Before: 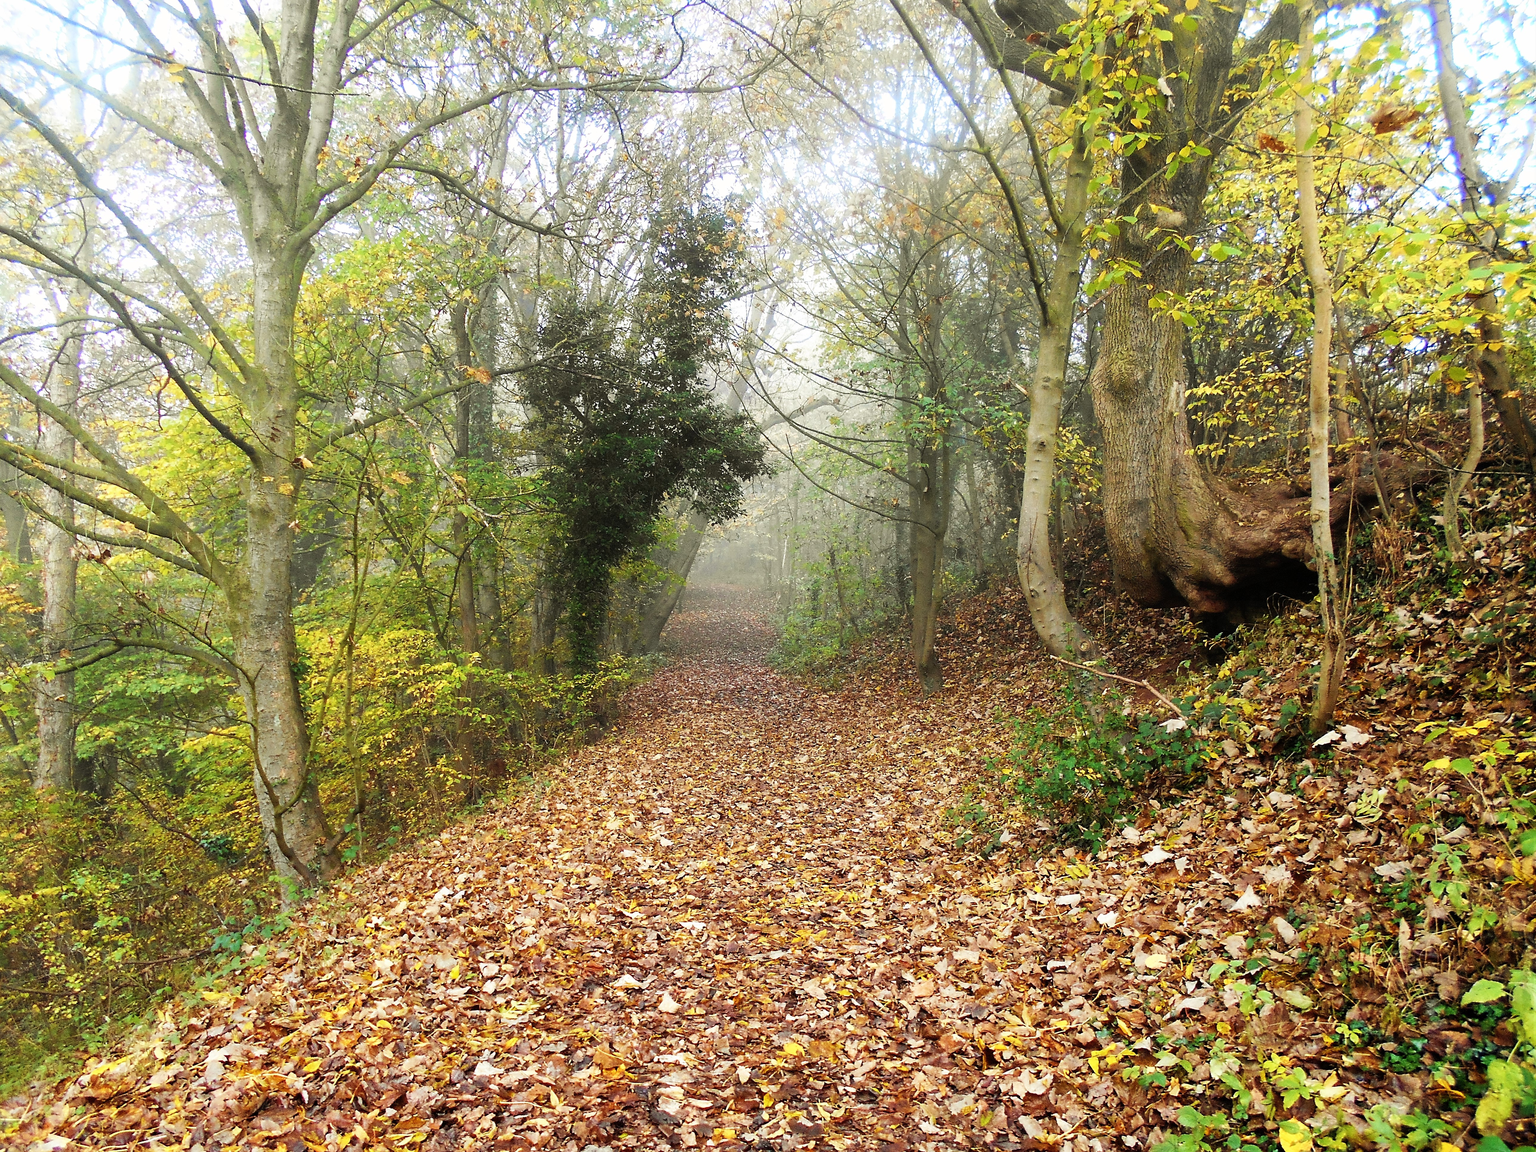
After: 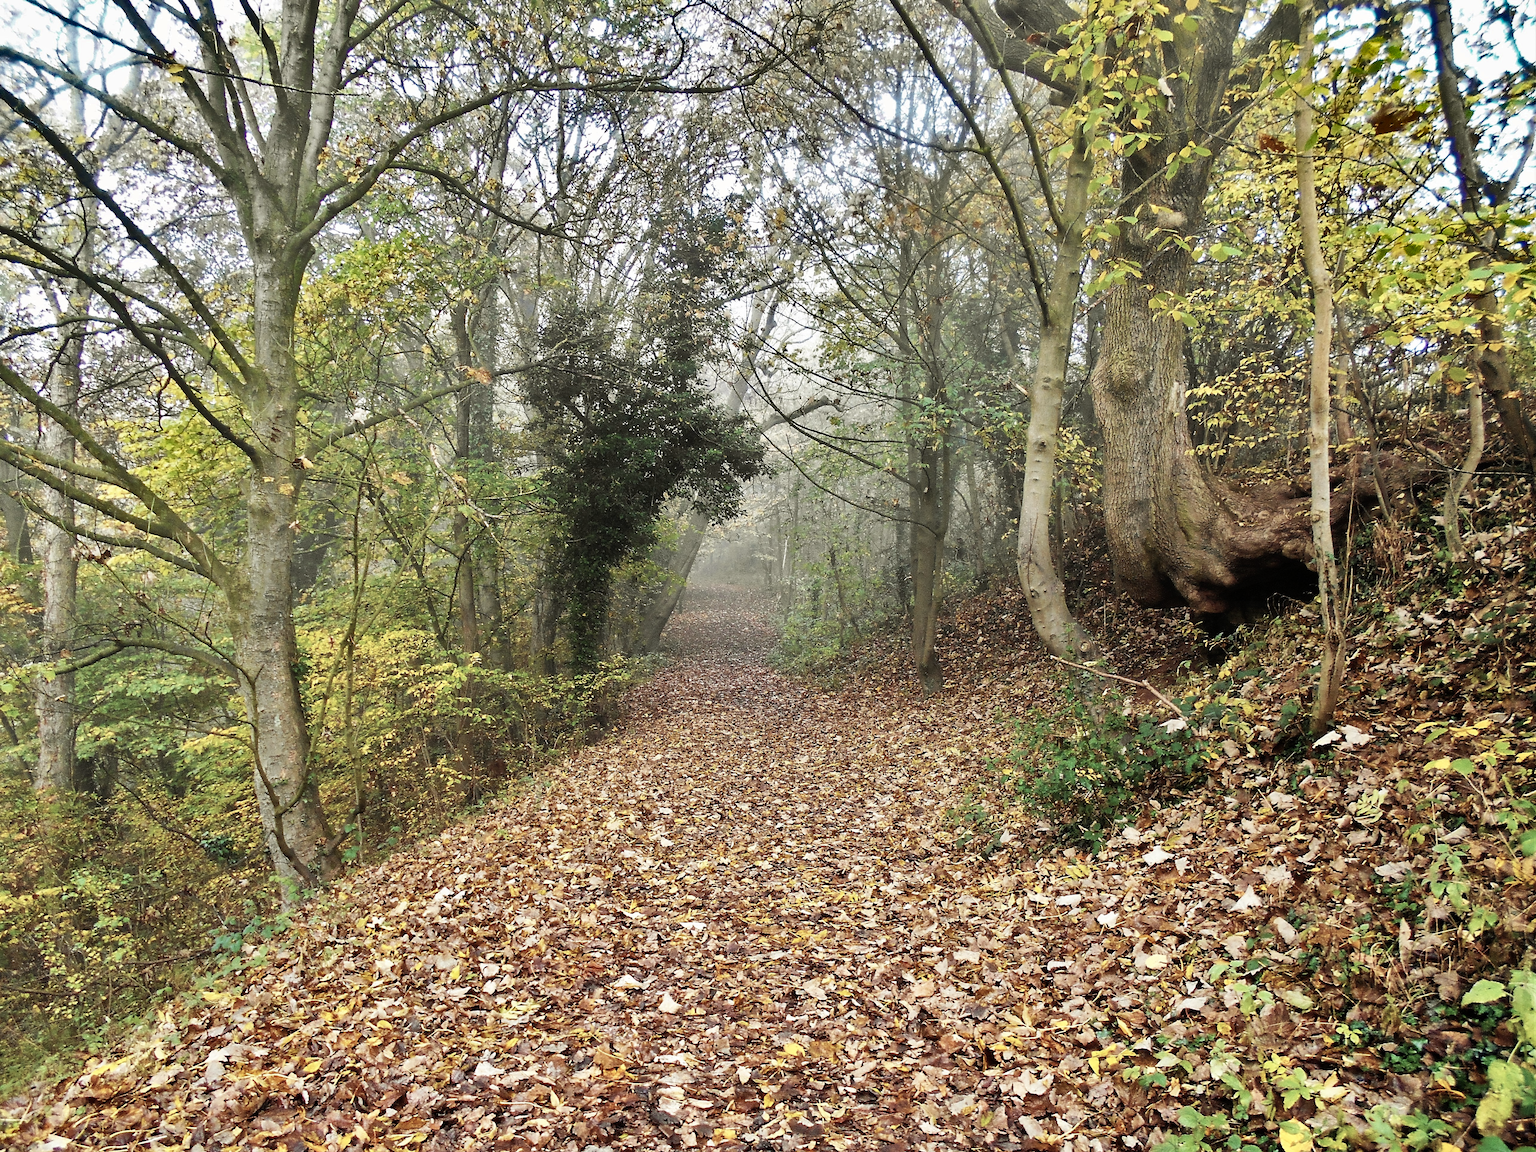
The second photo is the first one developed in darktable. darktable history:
contrast brightness saturation: contrast 0.1, saturation -0.3
shadows and highlights: shadows 20.91, highlights -82.73, soften with gaussian
